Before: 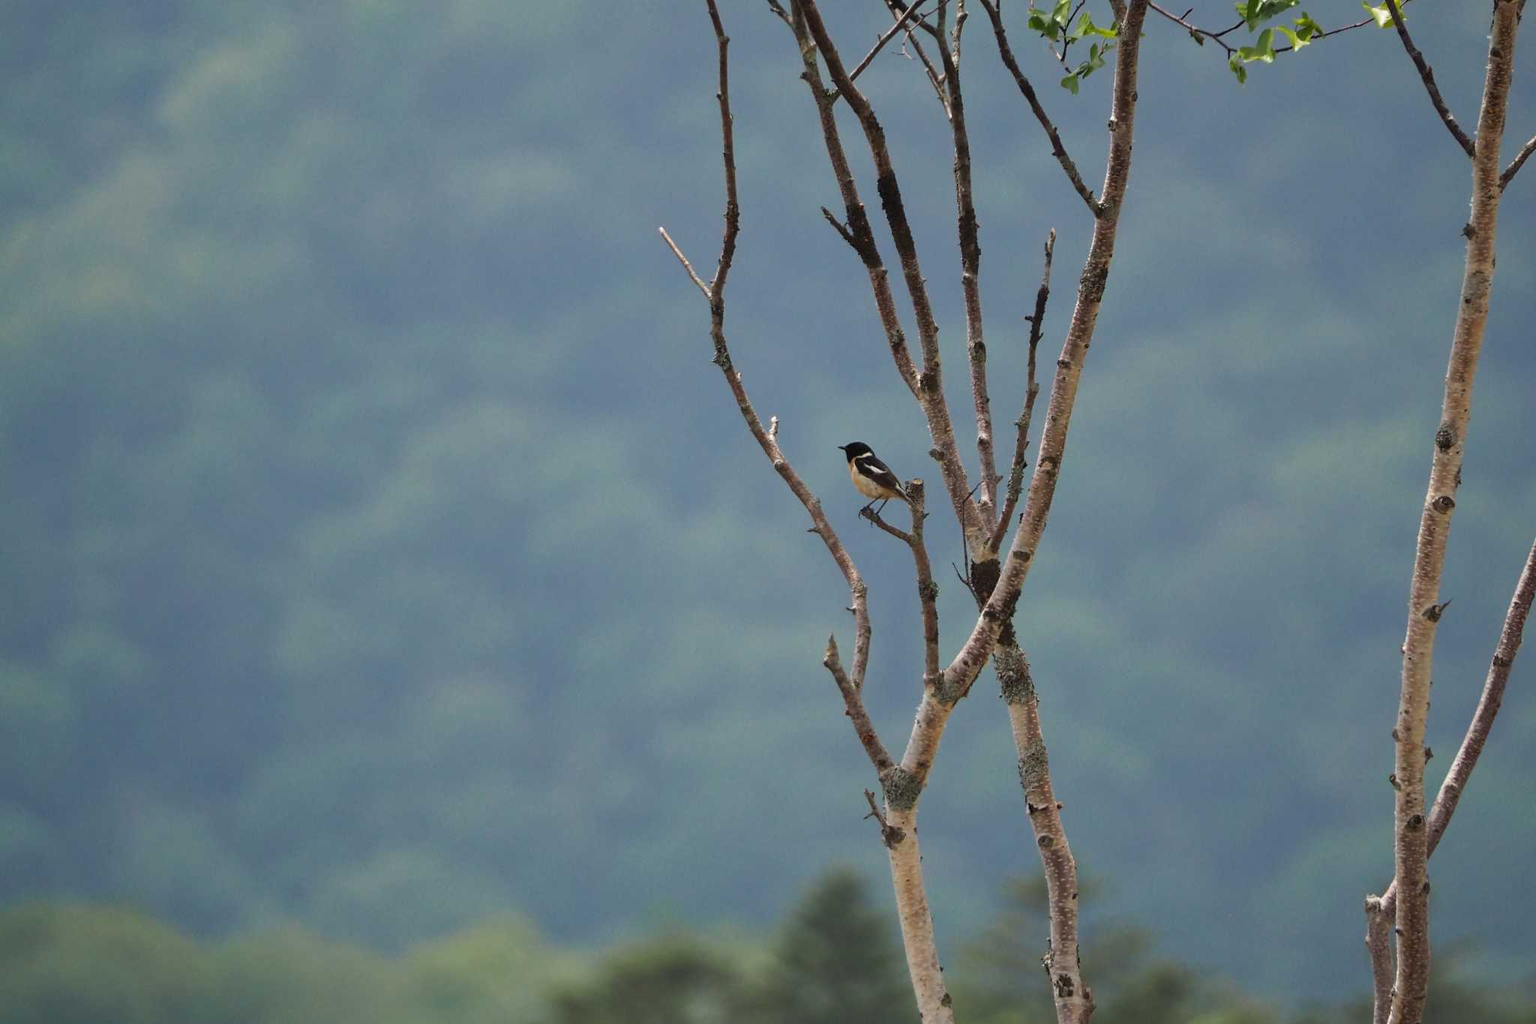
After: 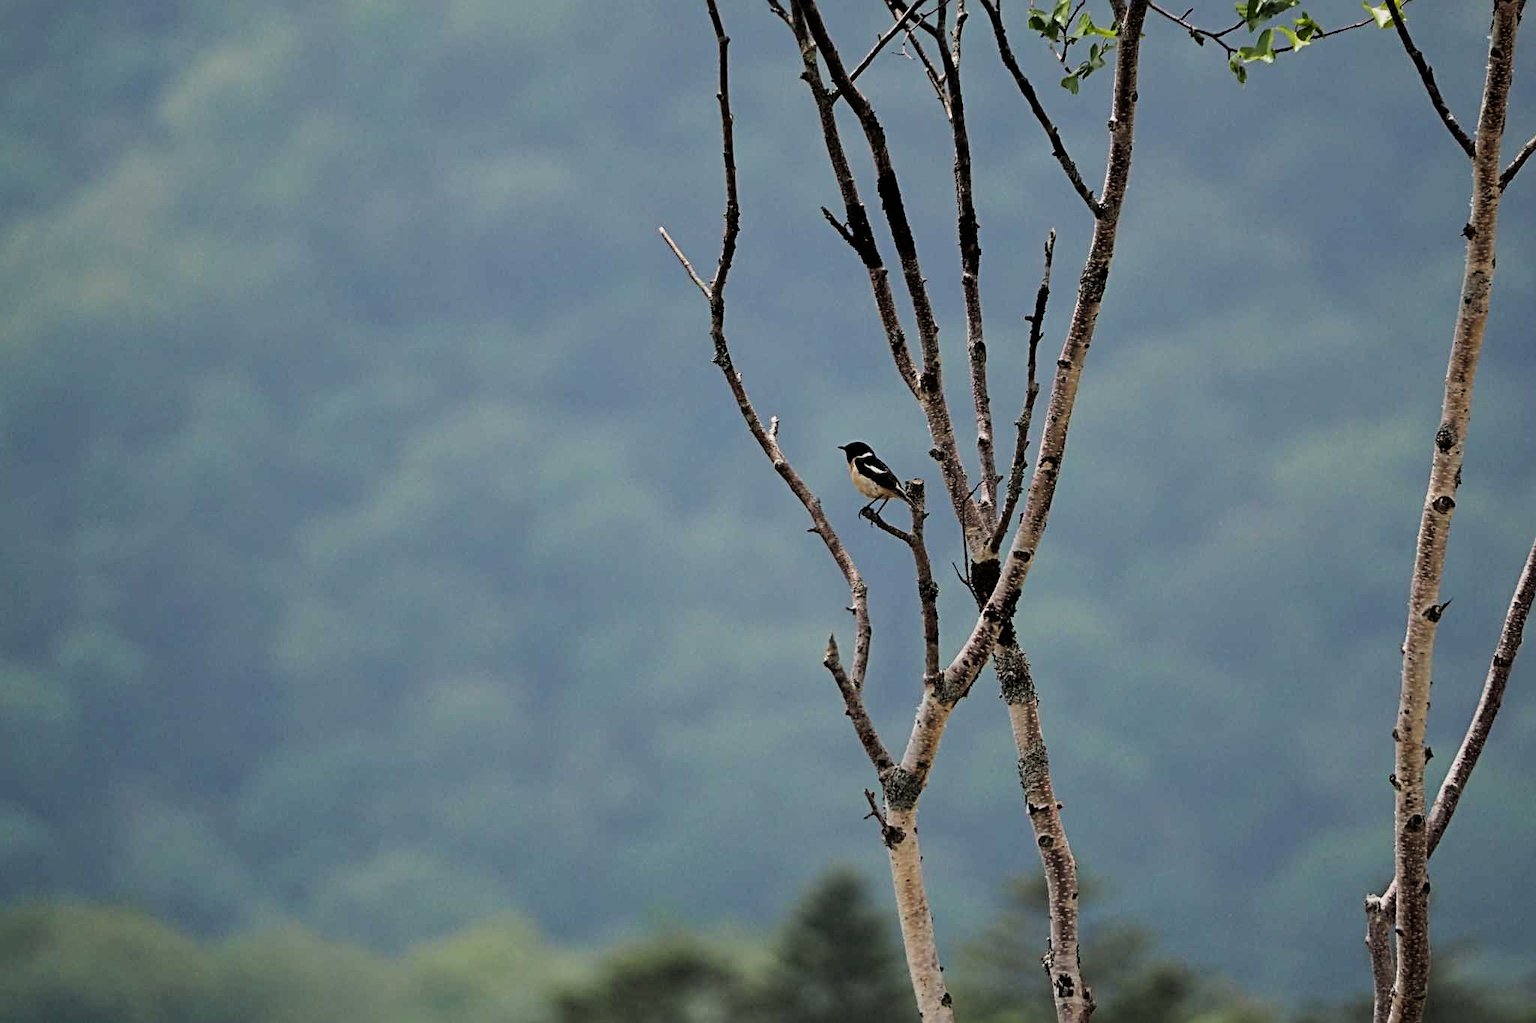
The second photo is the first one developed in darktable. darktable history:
filmic rgb: black relative exposure -5 EV, hardness 2.88, contrast 1.3, highlights saturation mix -30%
sharpen: radius 4
